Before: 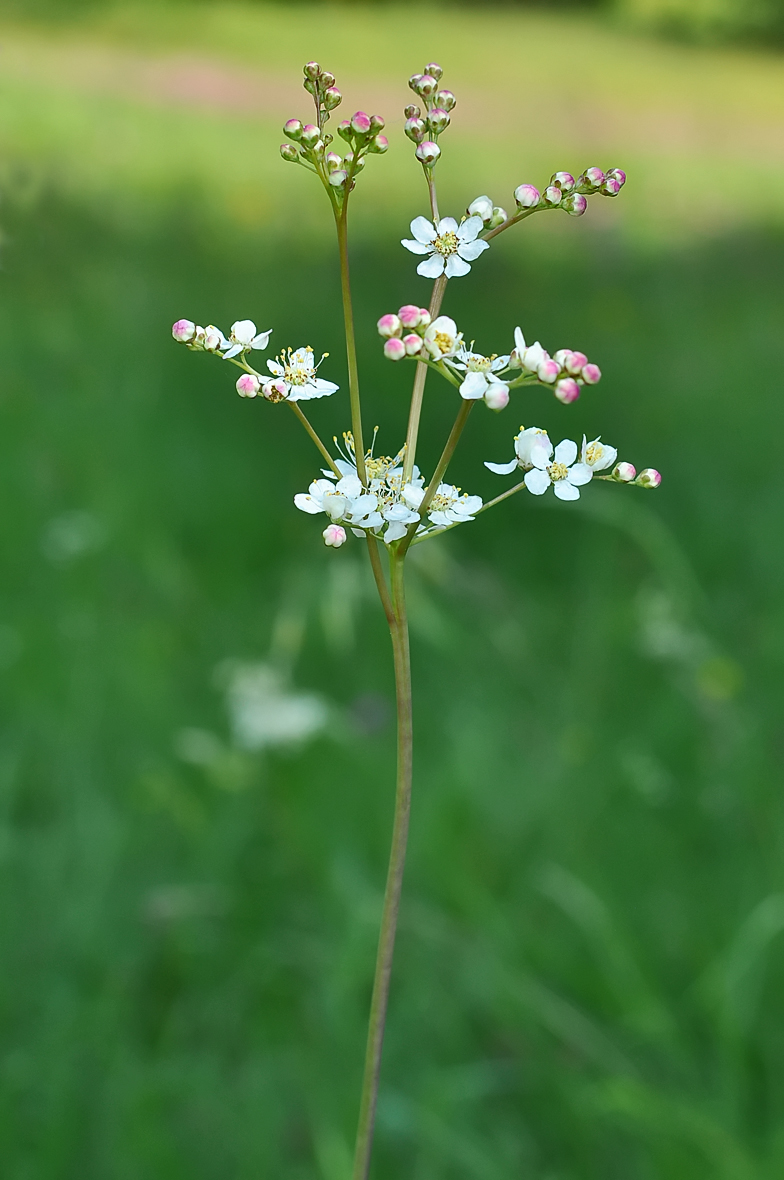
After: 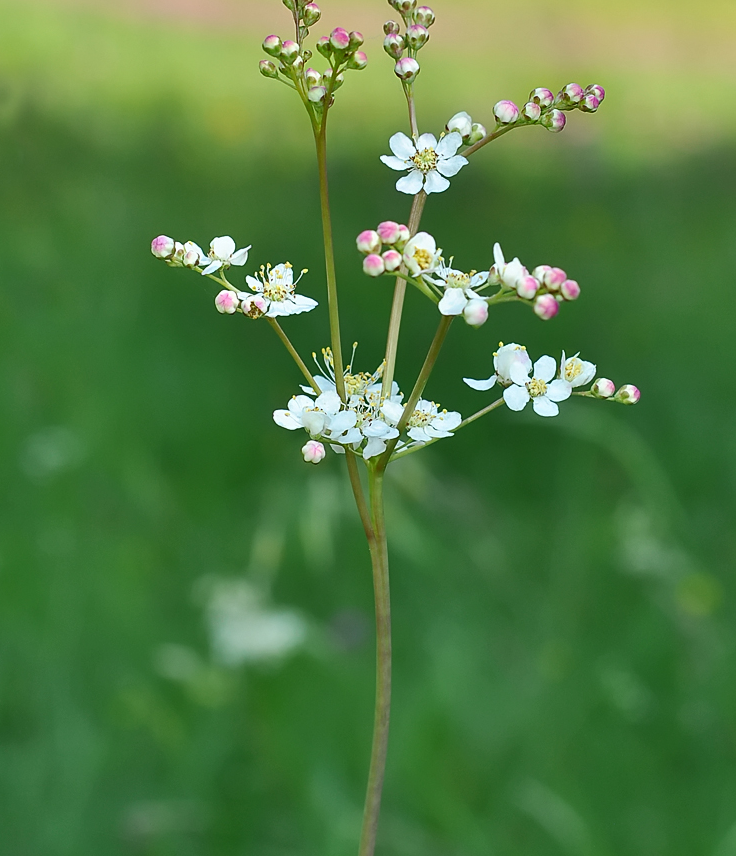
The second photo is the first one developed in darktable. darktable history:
crop: left 2.683%, top 7.165%, right 3.378%, bottom 20.217%
